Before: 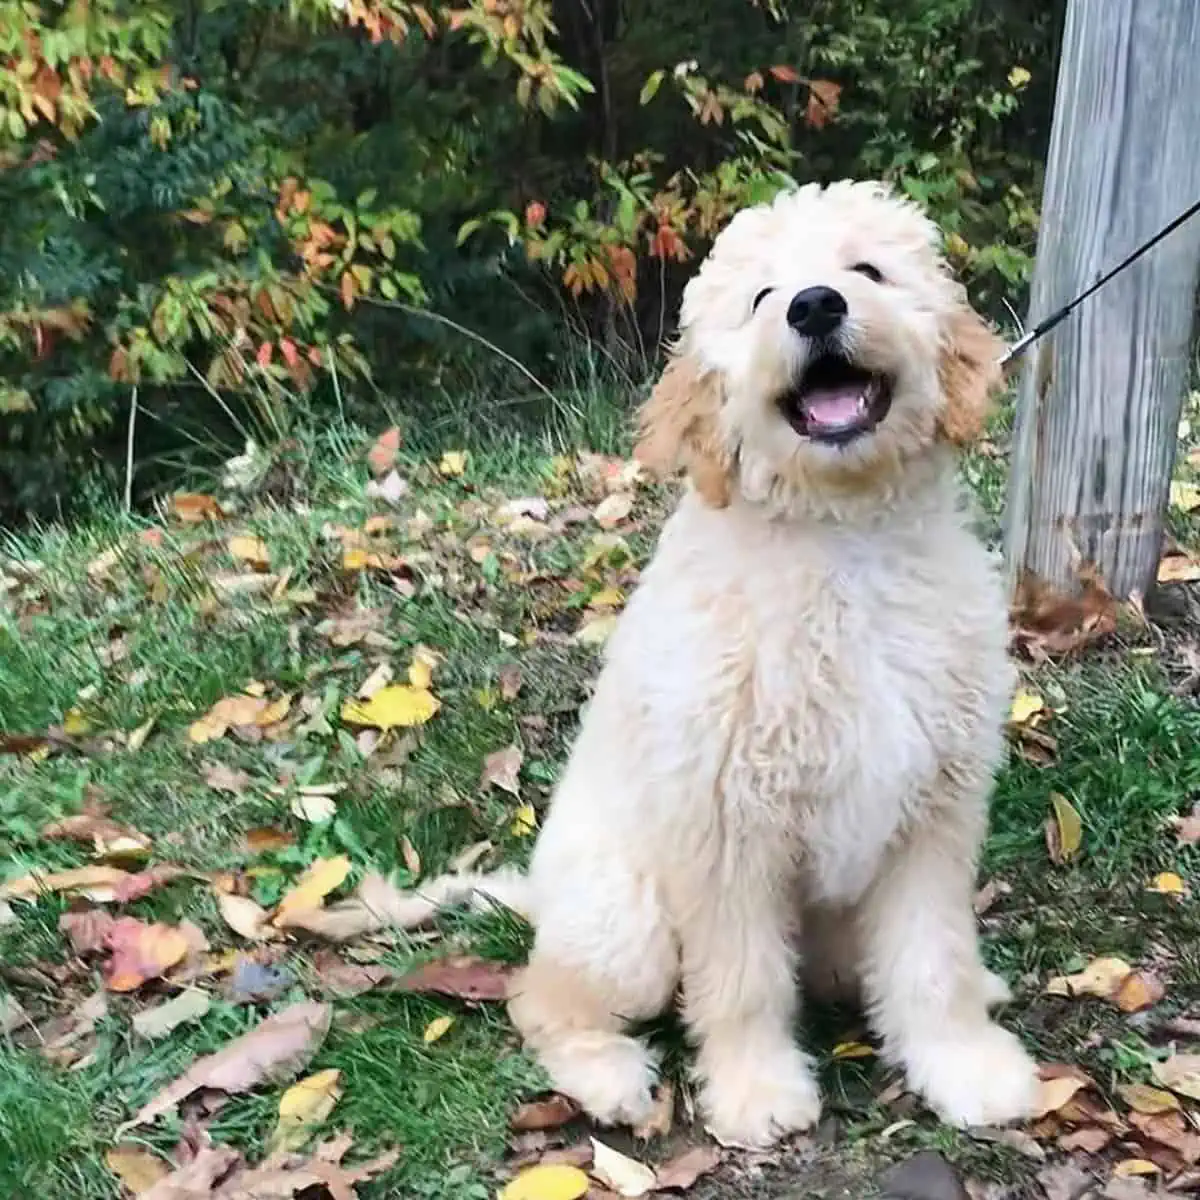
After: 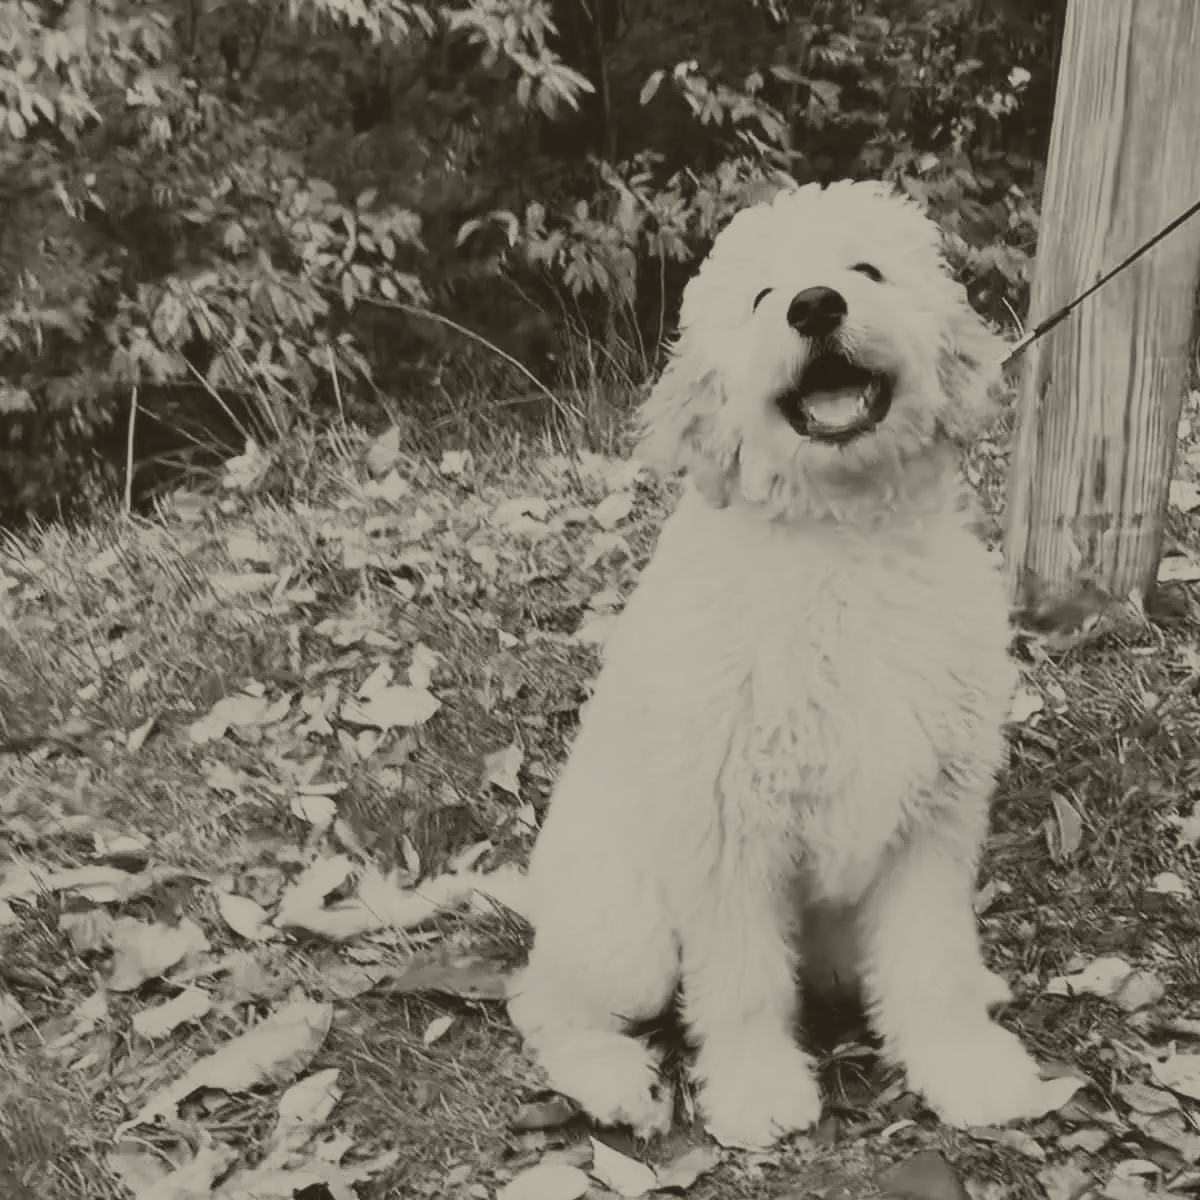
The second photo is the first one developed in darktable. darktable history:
soften: size 10%, saturation 50%, brightness 0.2 EV, mix 10%
tone curve: curves: ch0 [(0, 0) (0.003, 0.047) (0.011, 0.047) (0.025, 0.047) (0.044, 0.049) (0.069, 0.051) (0.1, 0.062) (0.136, 0.086) (0.177, 0.125) (0.224, 0.178) (0.277, 0.246) (0.335, 0.324) (0.399, 0.407) (0.468, 0.48) (0.543, 0.57) (0.623, 0.675) (0.709, 0.772) (0.801, 0.876) (0.898, 0.963) (1, 1)], preserve colors none
exposure: black level correction 0.001, exposure 0.5 EV, compensate exposure bias true, compensate highlight preservation false
colorize: hue 41.44°, saturation 22%, source mix 60%, lightness 10.61%
